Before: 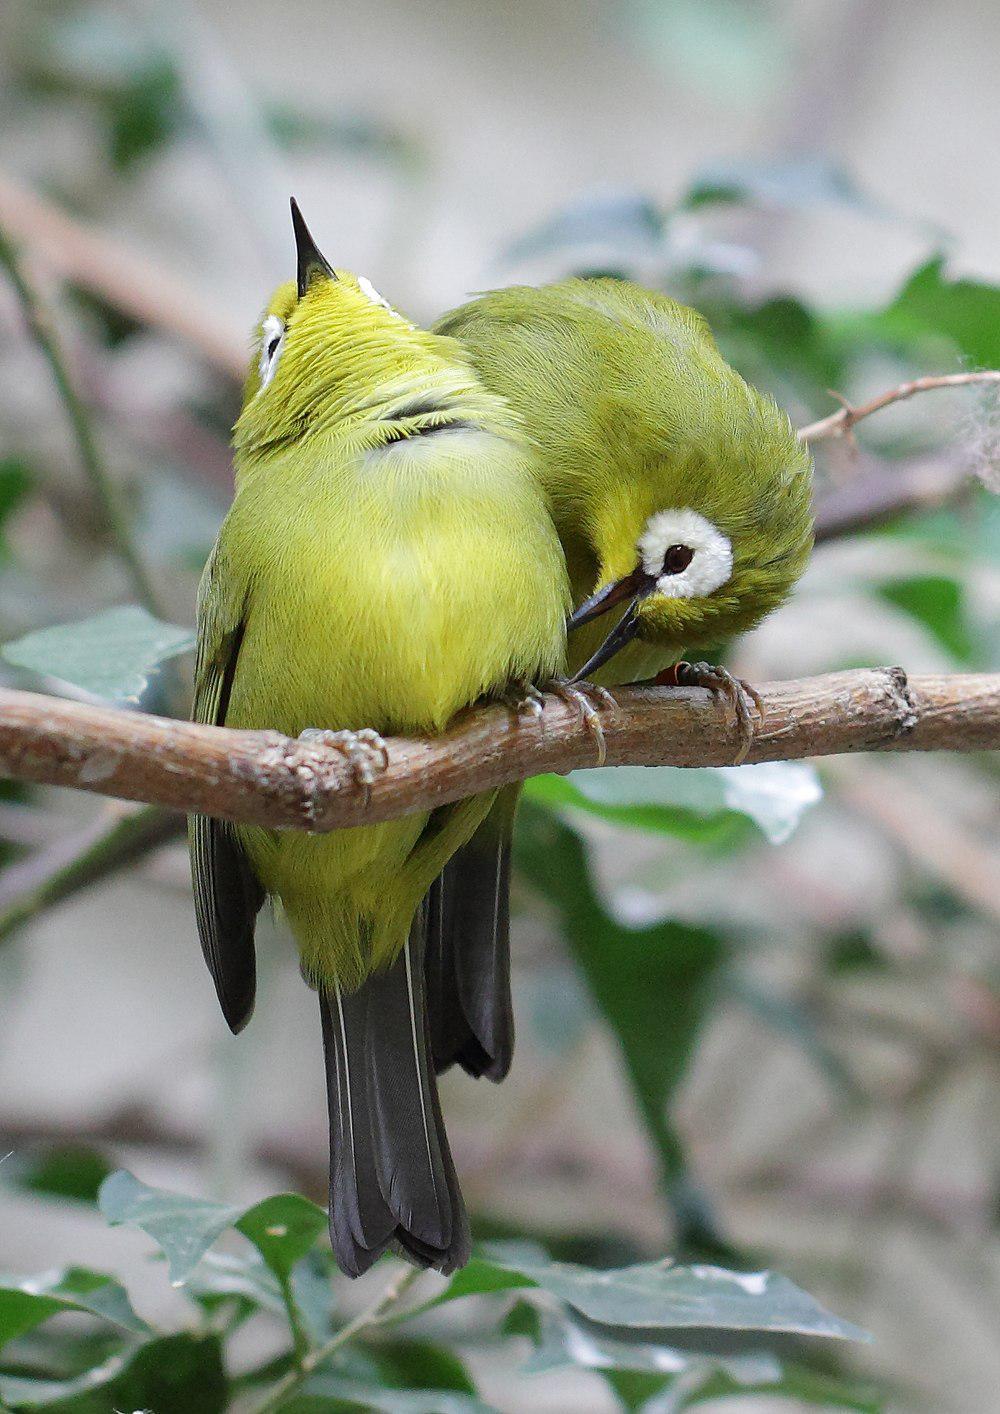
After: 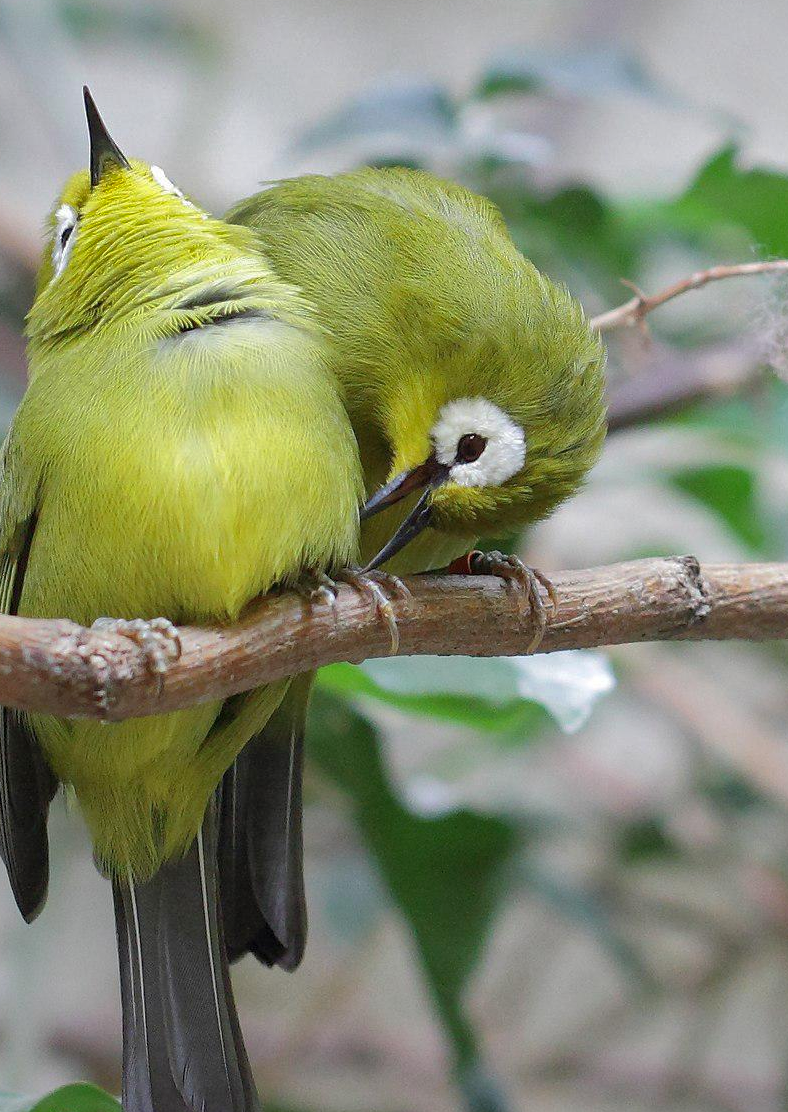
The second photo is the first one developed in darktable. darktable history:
crop and rotate: left 20.74%, top 7.912%, right 0.375%, bottom 13.378%
shadows and highlights: on, module defaults
